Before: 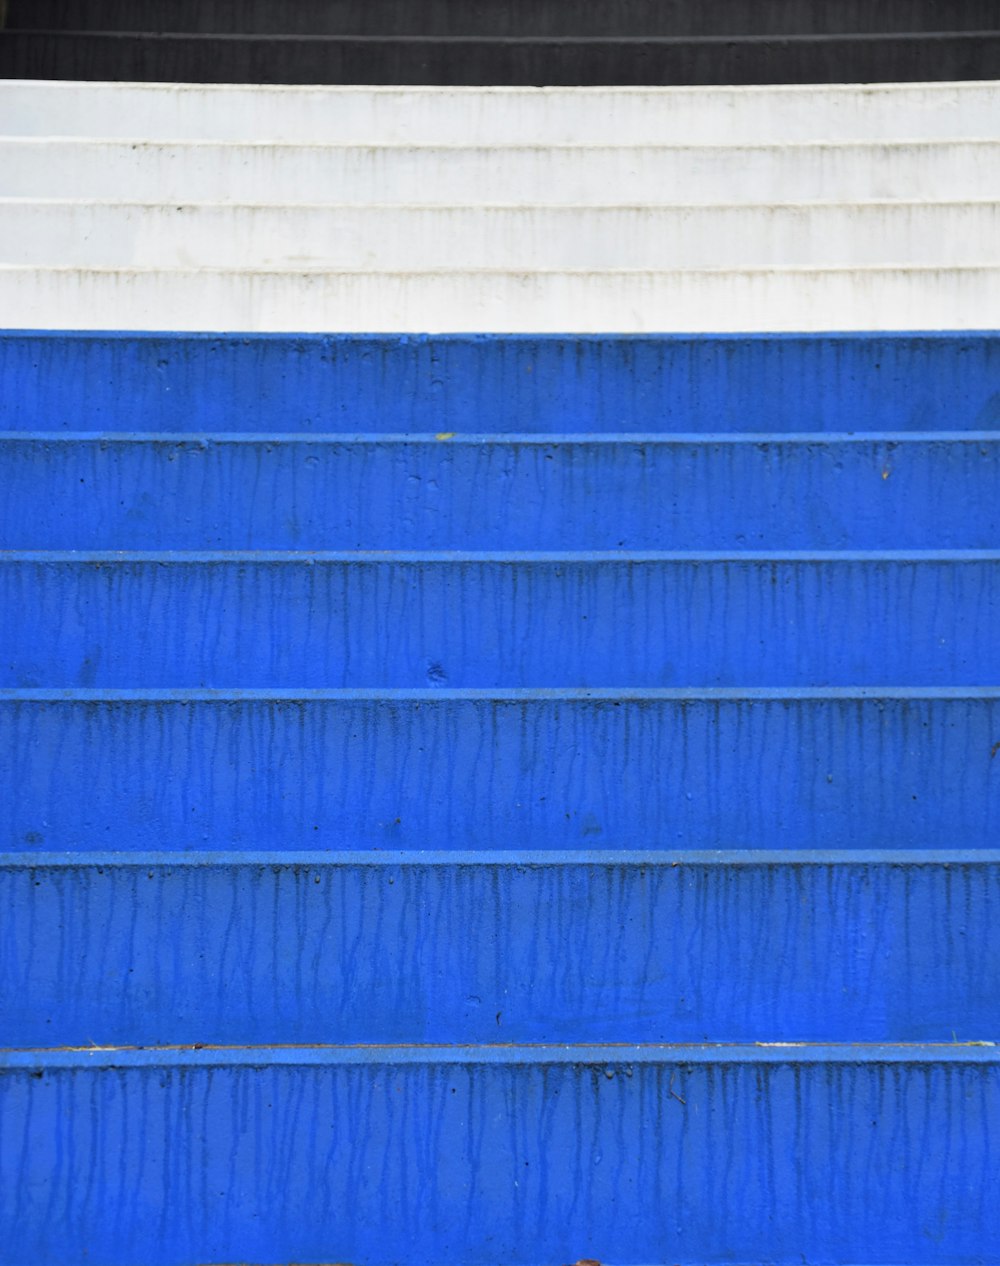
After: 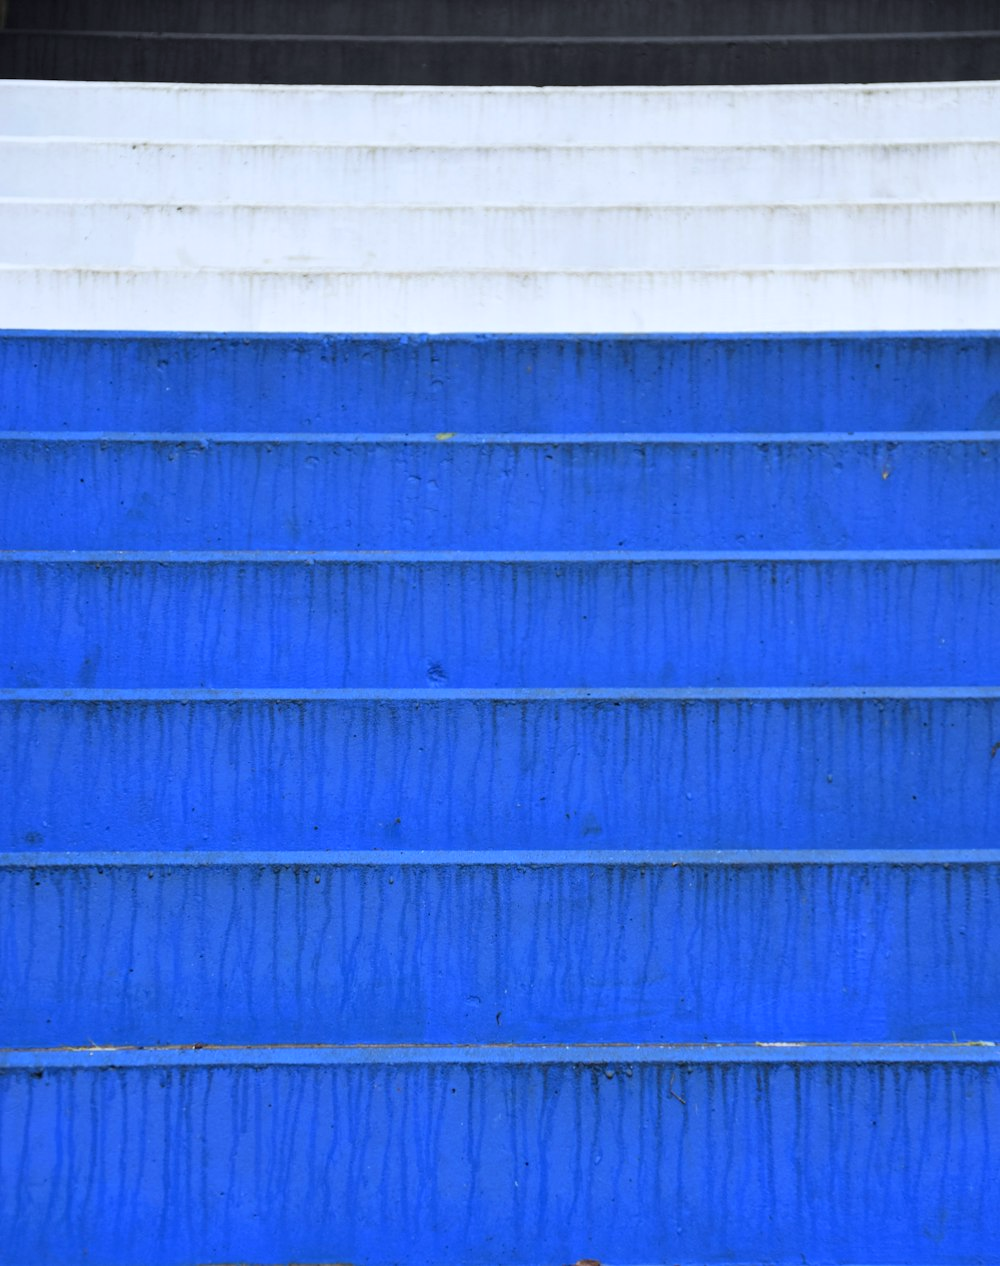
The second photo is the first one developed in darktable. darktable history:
contrast brightness saturation: contrast 0.07
white balance: red 0.954, blue 1.079
